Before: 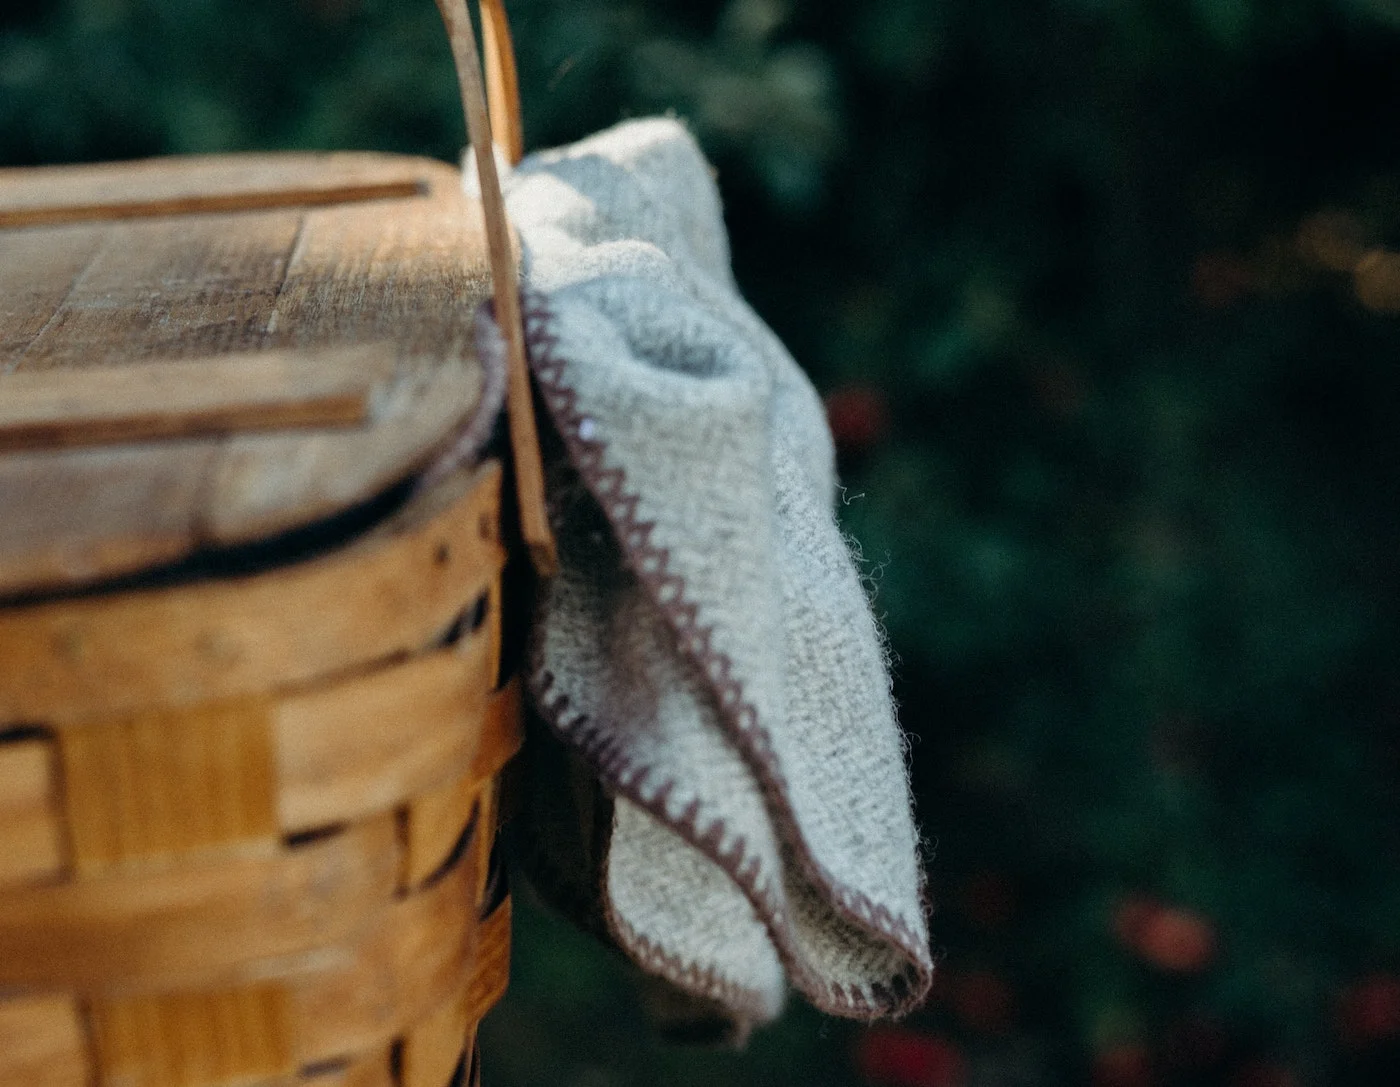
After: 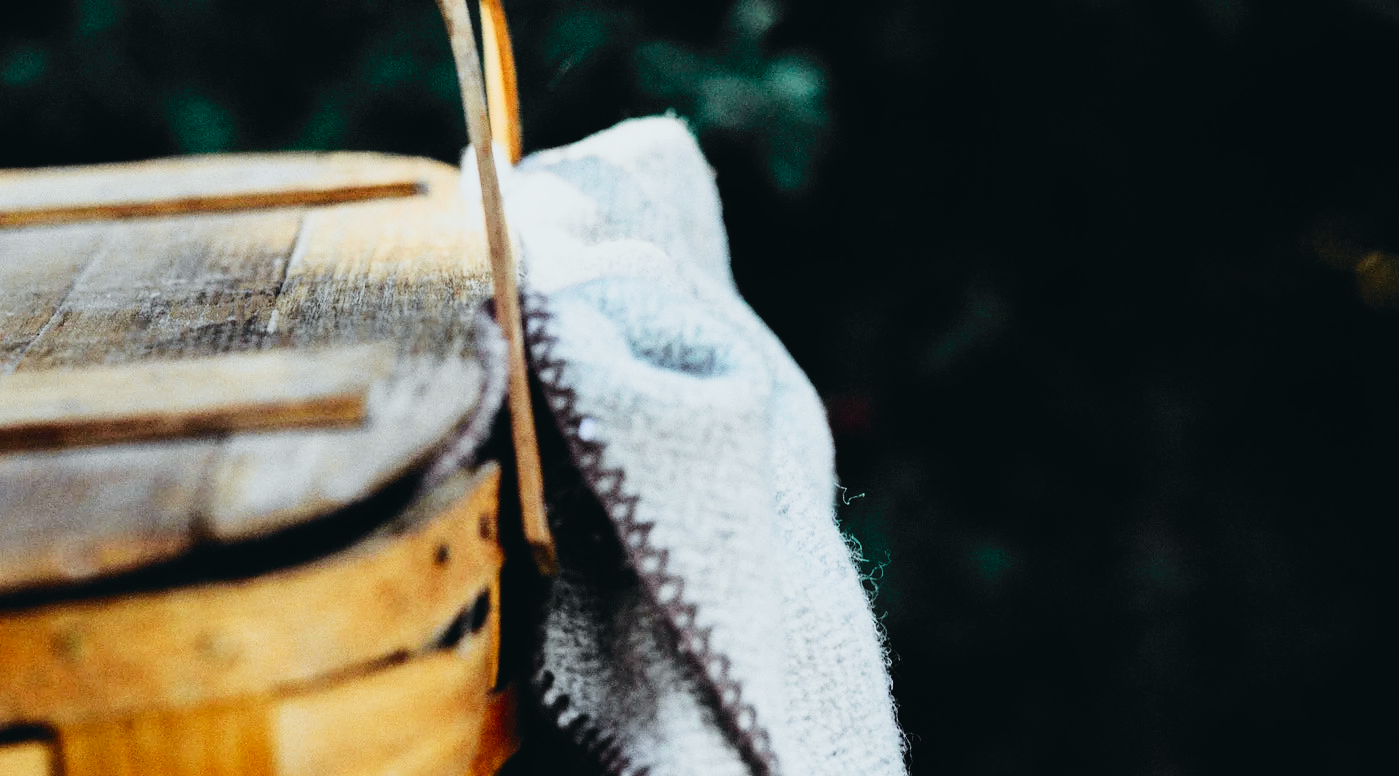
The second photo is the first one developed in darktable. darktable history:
color calibration: x 0.37, y 0.382, temperature 4313.32 K
tone curve: curves: ch0 [(0, 0.026) (0.058, 0.049) (0.246, 0.214) (0.437, 0.498) (0.55, 0.644) (0.657, 0.767) (0.822, 0.9) (1, 0.961)]; ch1 [(0, 0) (0.346, 0.307) (0.408, 0.369) (0.453, 0.457) (0.476, 0.489) (0.502, 0.493) (0.521, 0.515) (0.537, 0.531) (0.612, 0.641) (0.676, 0.728) (1, 1)]; ch2 [(0, 0) (0.346, 0.34) (0.434, 0.46) (0.485, 0.494) (0.5, 0.494) (0.511, 0.504) (0.537, 0.551) (0.579, 0.599) (0.625, 0.686) (1, 1)], color space Lab, independent channels, preserve colors none
contrast brightness saturation: brightness 0.15
sigmoid: contrast 1.8, skew -0.2, preserve hue 0%, red attenuation 0.1, red rotation 0.035, green attenuation 0.1, green rotation -0.017, blue attenuation 0.15, blue rotation -0.052, base primaries Rec2020
crop: bottom 28.576%
